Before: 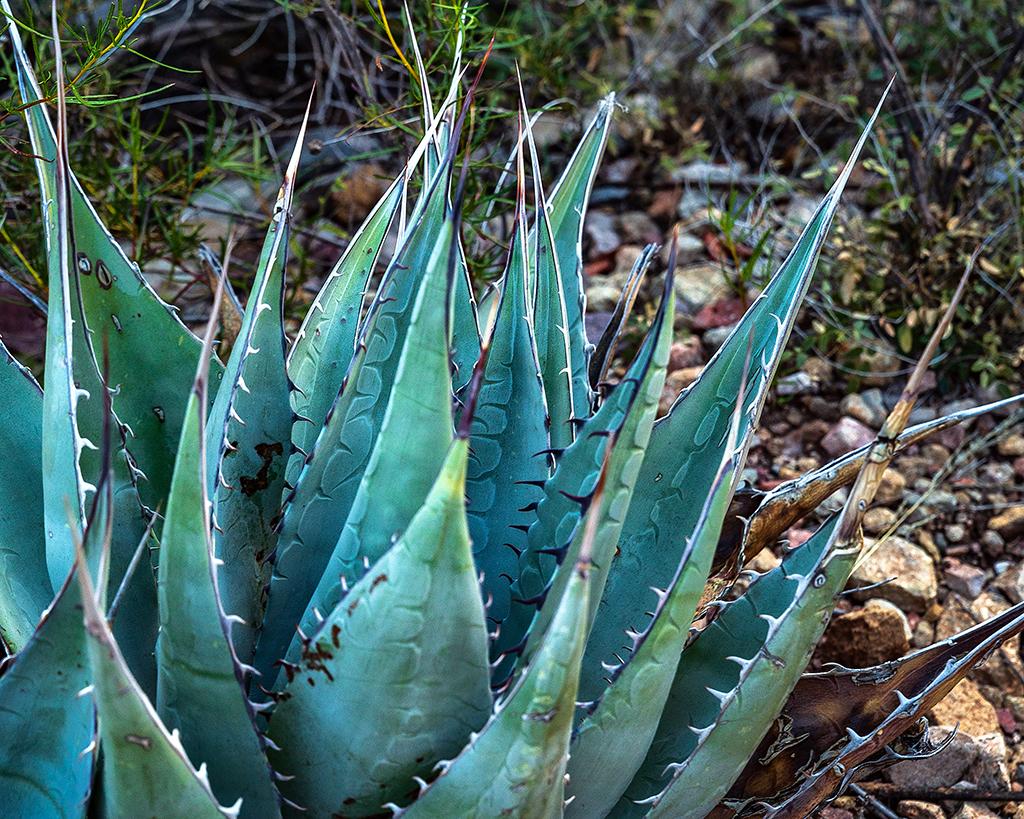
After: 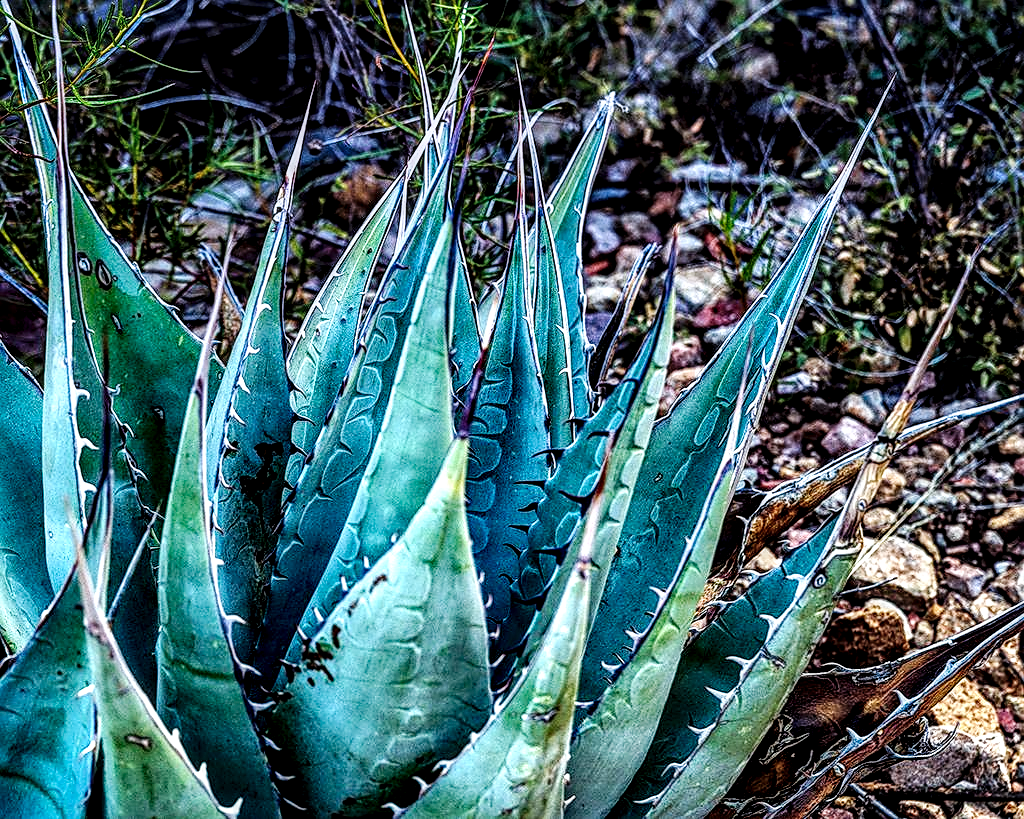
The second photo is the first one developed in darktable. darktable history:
graduated density: hue 238.83°, saturation 50%
base curve: curves: ch0 [(0, 0) (0.036, 0.025) (0.121, 0.166) (0.206, 0.329) (0.605, 0.79) (1, 1)], preserve colors none
local contrast: highlights 19%, detail 186%
sharpen: on, module defaults
